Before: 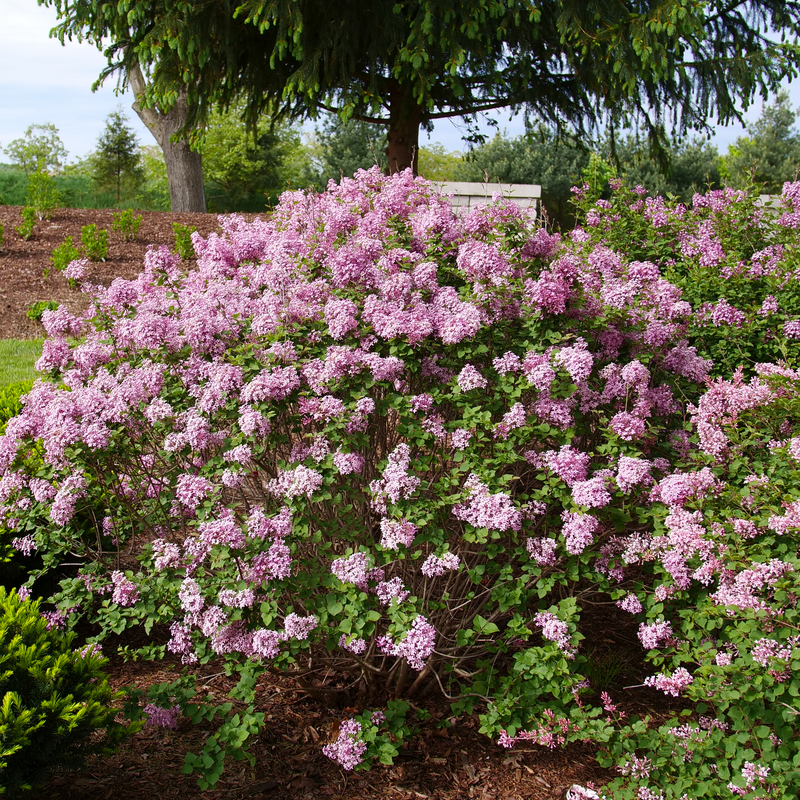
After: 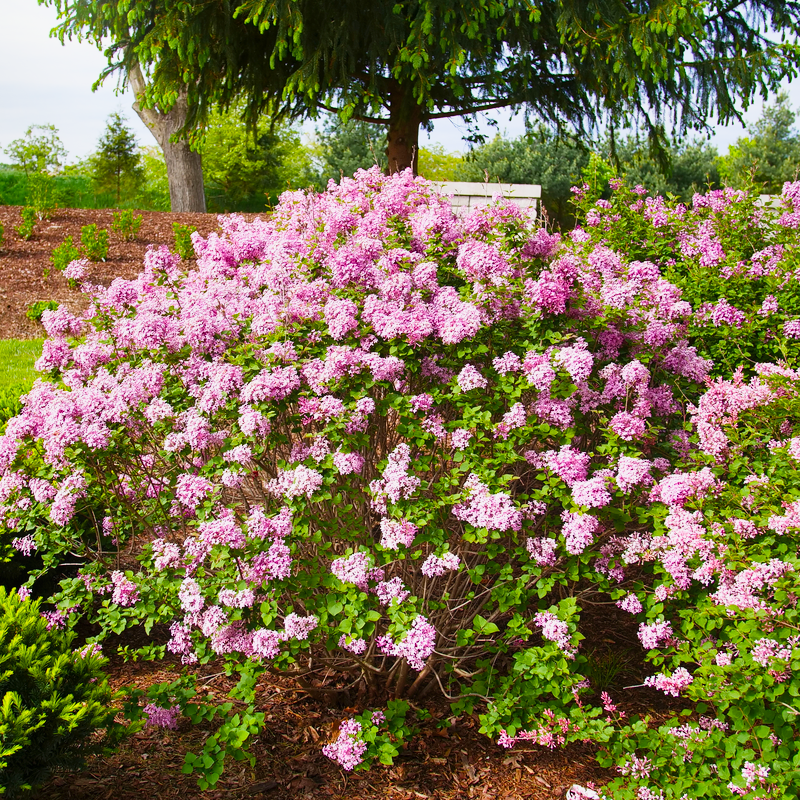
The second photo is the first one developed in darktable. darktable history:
sigmoid: contrast 1.22, skew 0.65
shadows and highlights: radius 108.52, shadows 44.07, highlights -67.8, low approximation 0.01, soften with gaussian
exposure: exposure 0.64 EV, compensate highlight preservation false
color balance rgb: perceptual saturation grading › global saturation 30%, global vibrance 20%
bloom: size 9%, threshold 100%, strength 7%
